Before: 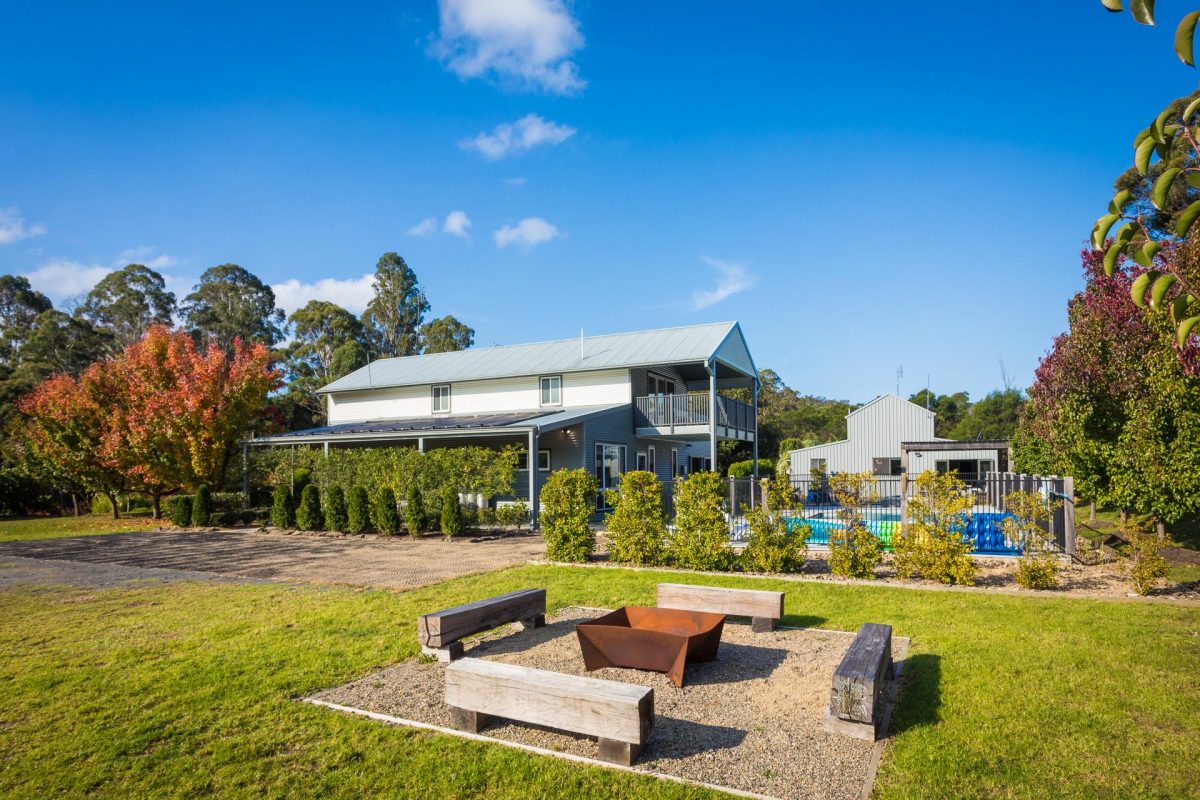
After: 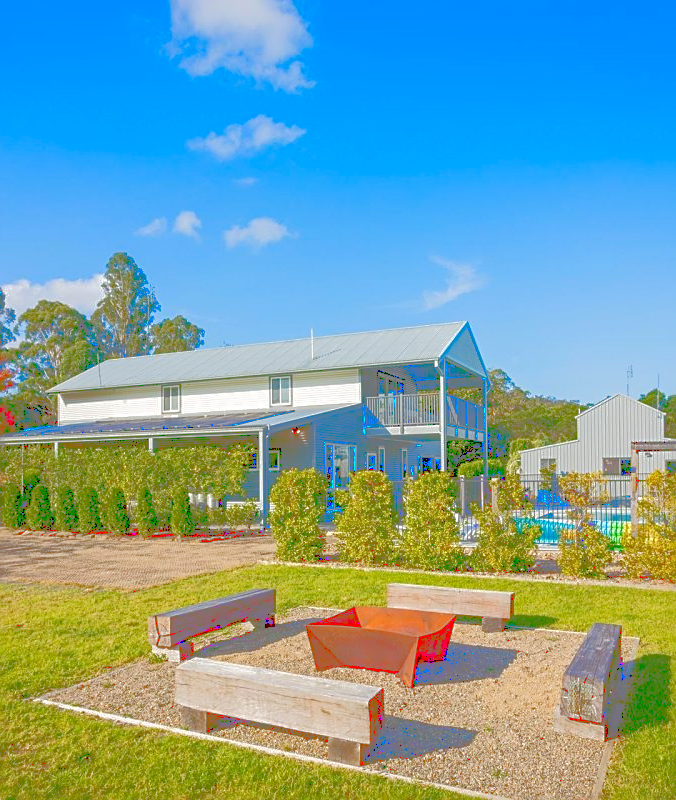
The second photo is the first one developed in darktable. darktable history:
crop and rotate: left 22.566%, right 21.041%
haze removal: compatibility mode true, adaptive false
sharpen: amount 0.498
tone curve: curves: ch0 [(0, 0) (0.003, 0.453) (0.011, 0.457) (0.025, 0.457) (0.044, 0.463) (0.069, 0.464) (0.1, 0.471) (0.136, 0.475) (0.177, 0.481) (0.224, 0.486) (0.277, 0.496) (0.335, 0.515) (0.399, 0.544) (0.468, 0.577) (0.543, 0.621) (0.623, 0.67) (0.709, 0.73) (0.801, 0.788) (0.898, 0.848) (1, 1)], color space Lab, linked channels, preserve colors none
